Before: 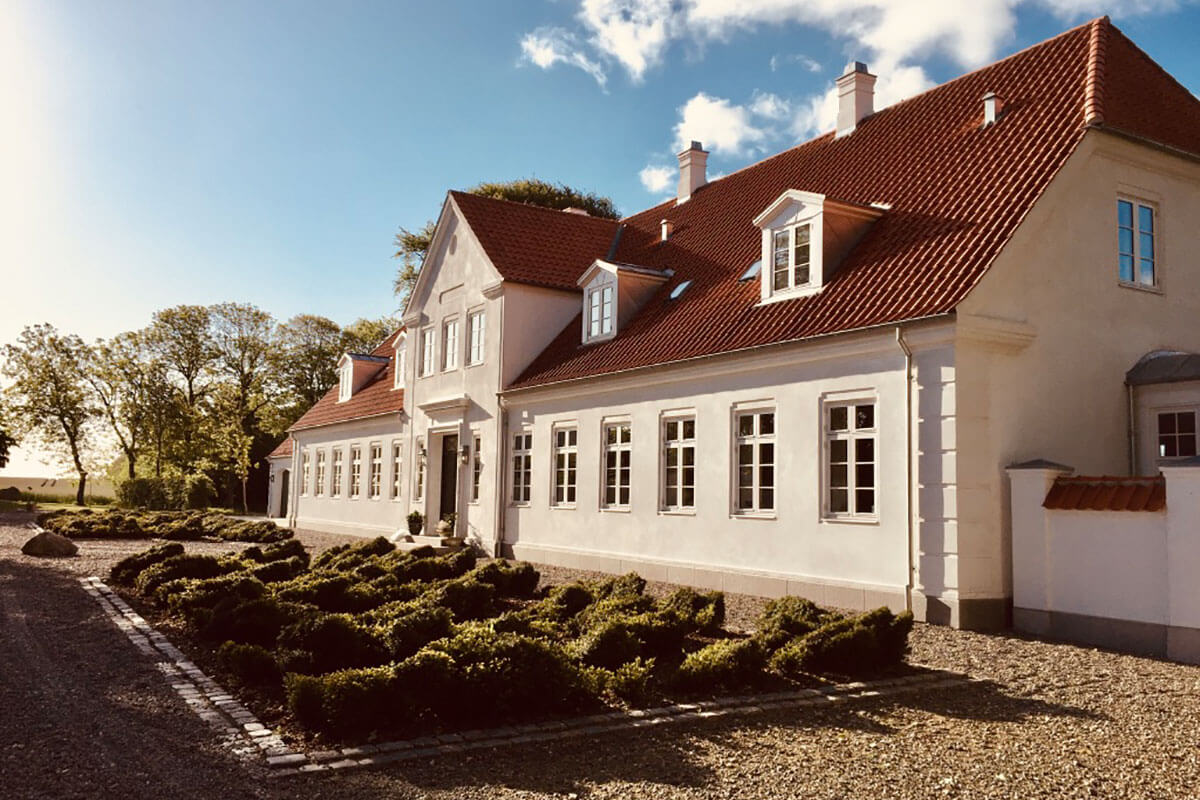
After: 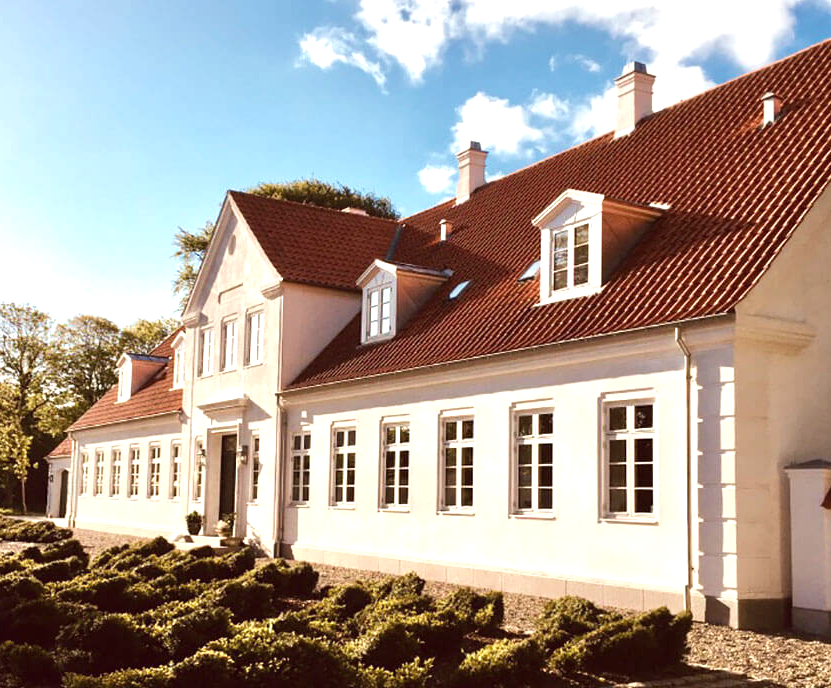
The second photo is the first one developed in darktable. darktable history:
crop: left 18.479%, right 12.2%, bottom 13.971%
velvia: strength 15%
exposure: black level correction 0, exposure 0.7 EV, compensate highlight preservation false
